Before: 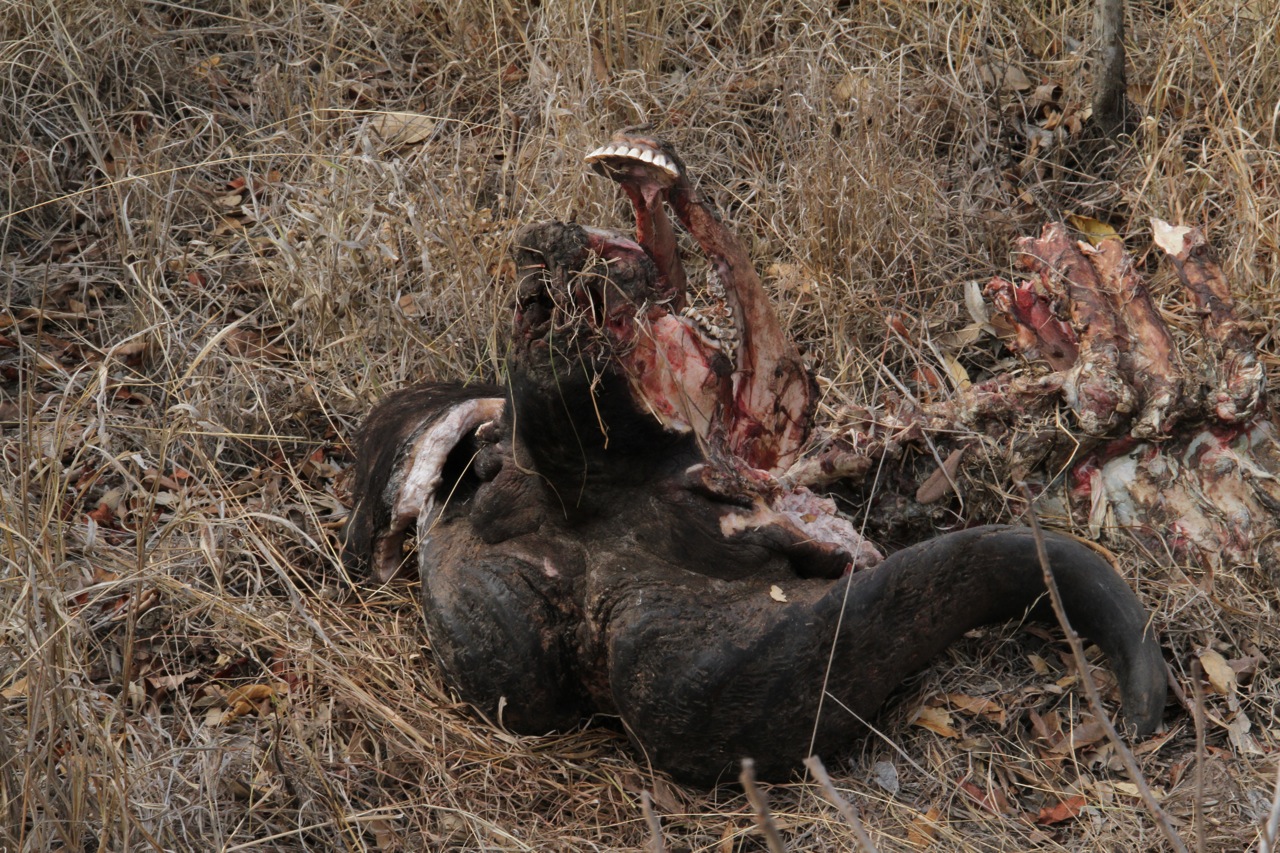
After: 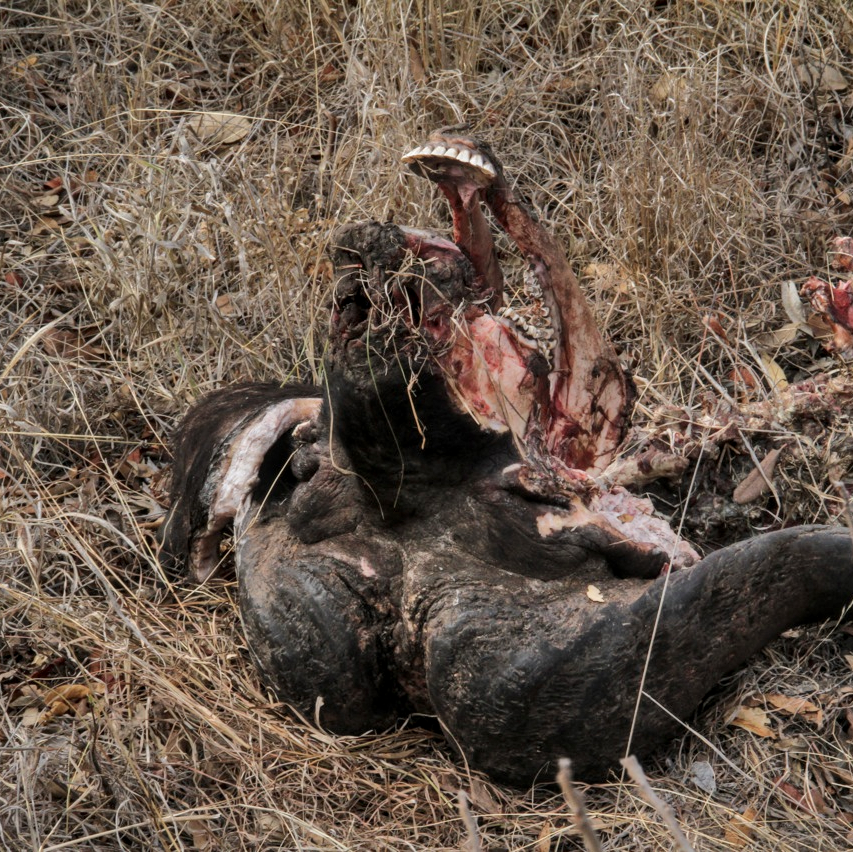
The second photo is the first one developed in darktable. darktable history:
shadows and highlights: shadows 60.42, soften with gaussian
crop and rotate: left 14.364%, right 18.971%
local contrast: on, module defaults
